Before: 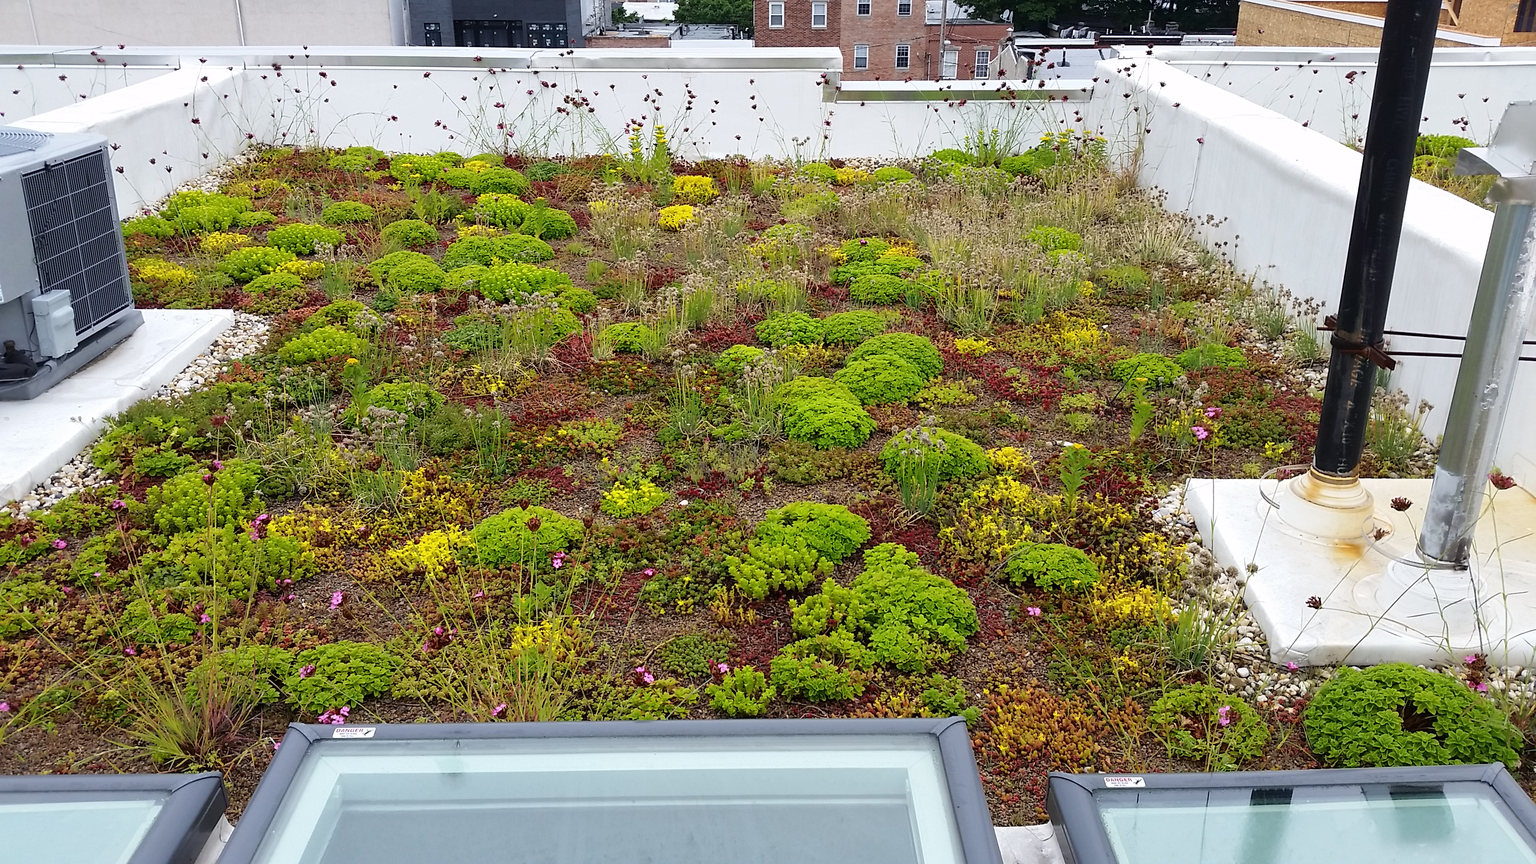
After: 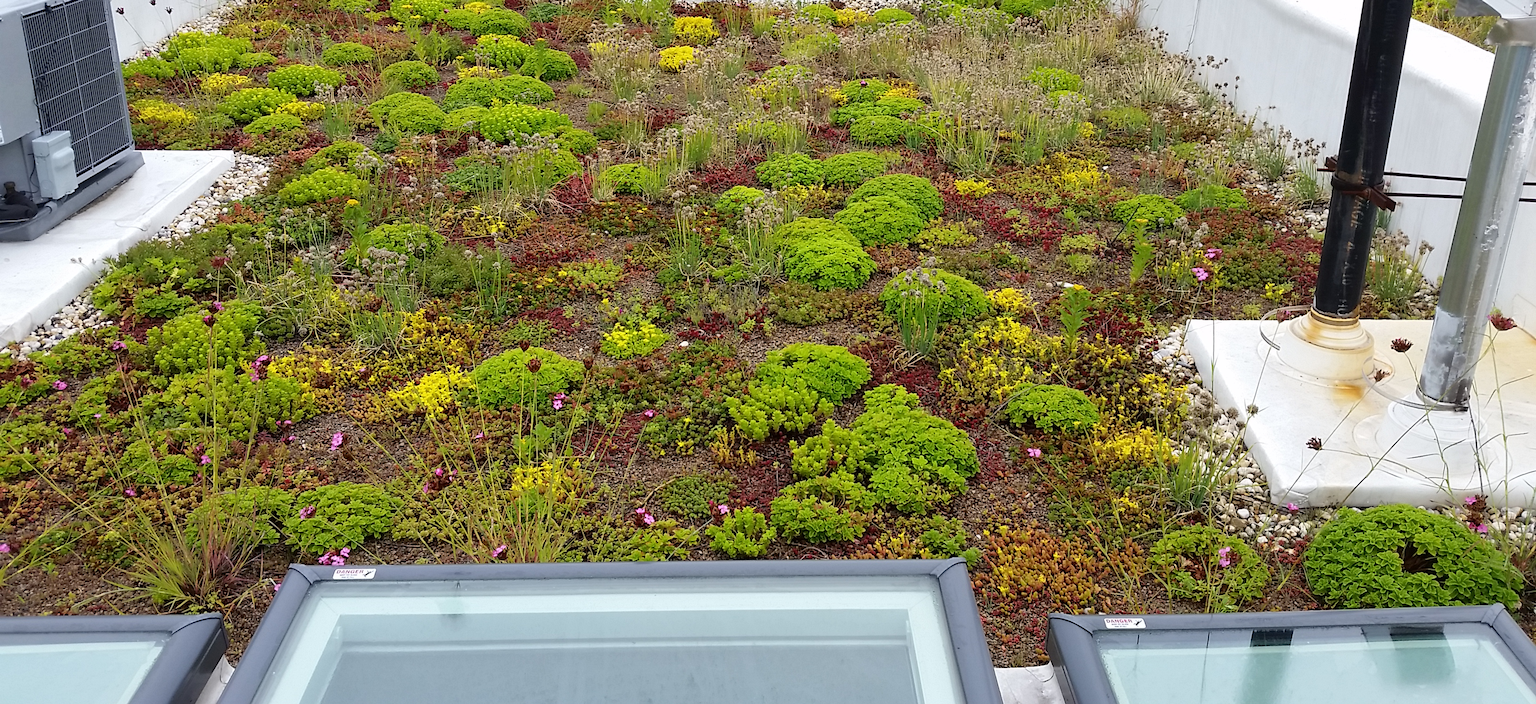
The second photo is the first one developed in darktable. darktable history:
crop and rotate: top 18.507%
exposure: compensate highlight preservation false
